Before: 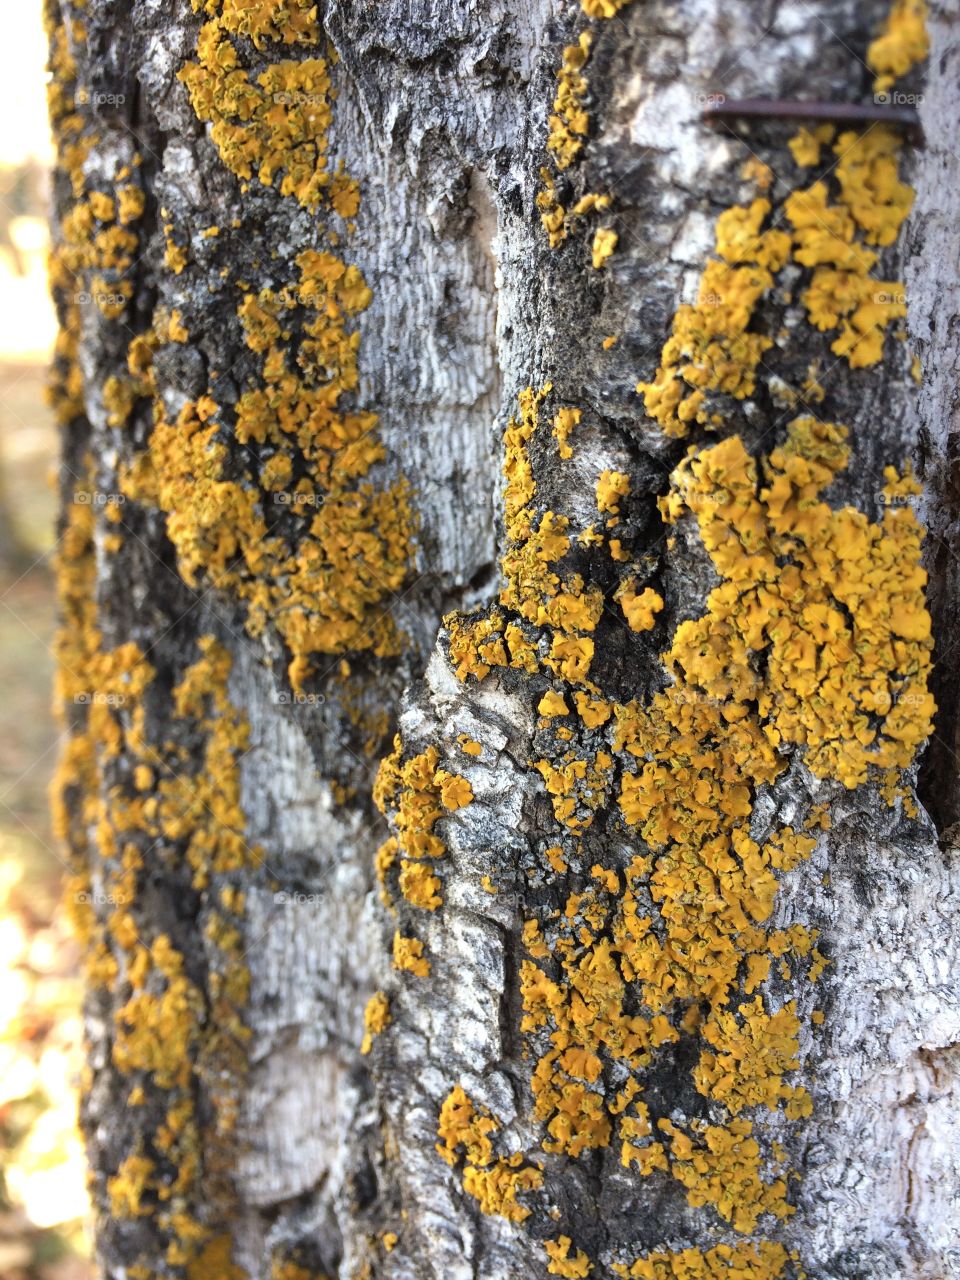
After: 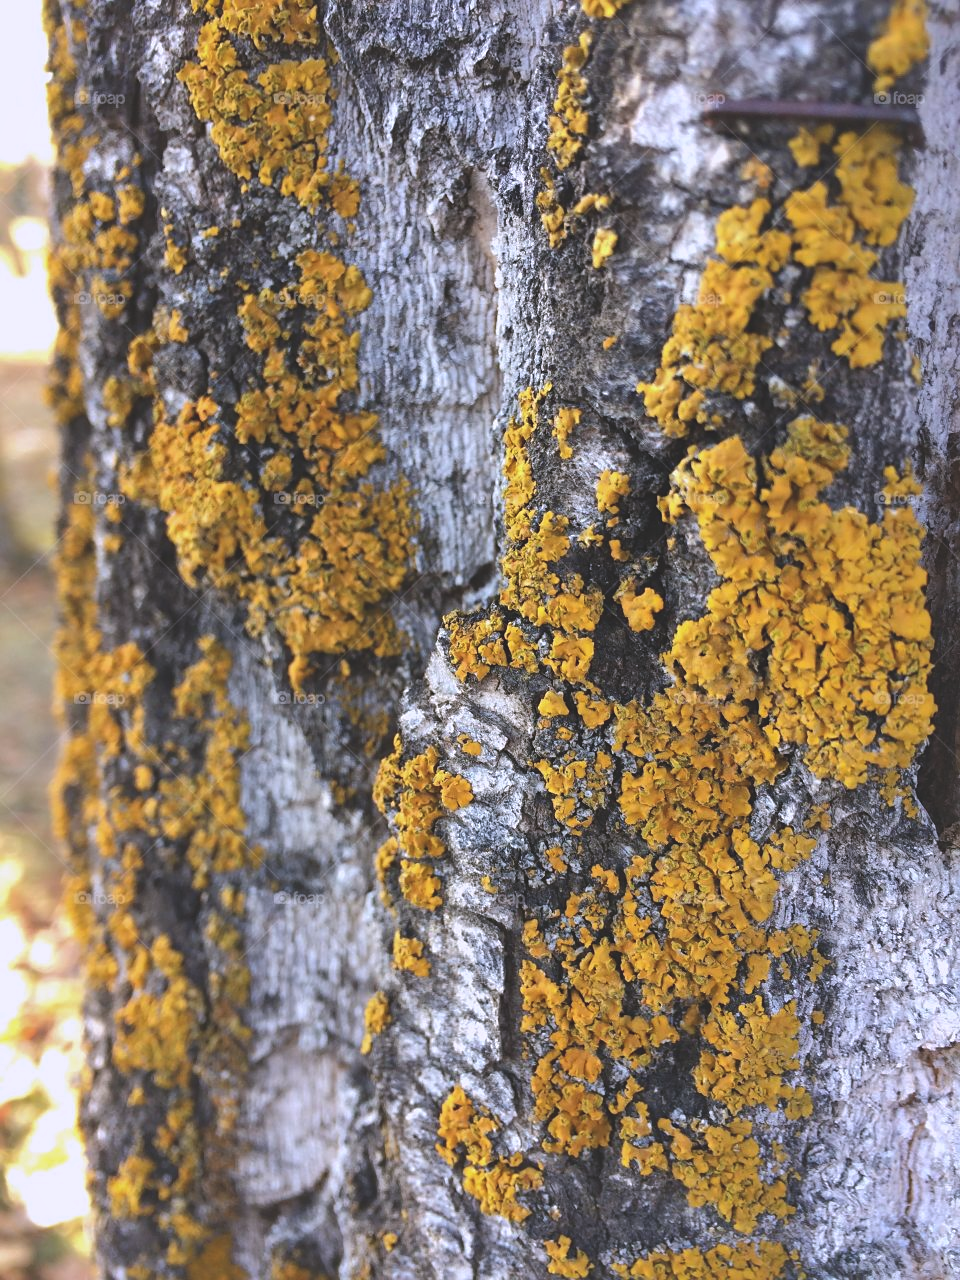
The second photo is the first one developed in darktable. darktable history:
shadows and highlights: on, module defaults
exposure: black level correction -0.015, exposure -0.125 EV, compensate highlight preservation false
white balance: red 1.004, blue 1.096
sharpen: amount 0.2
